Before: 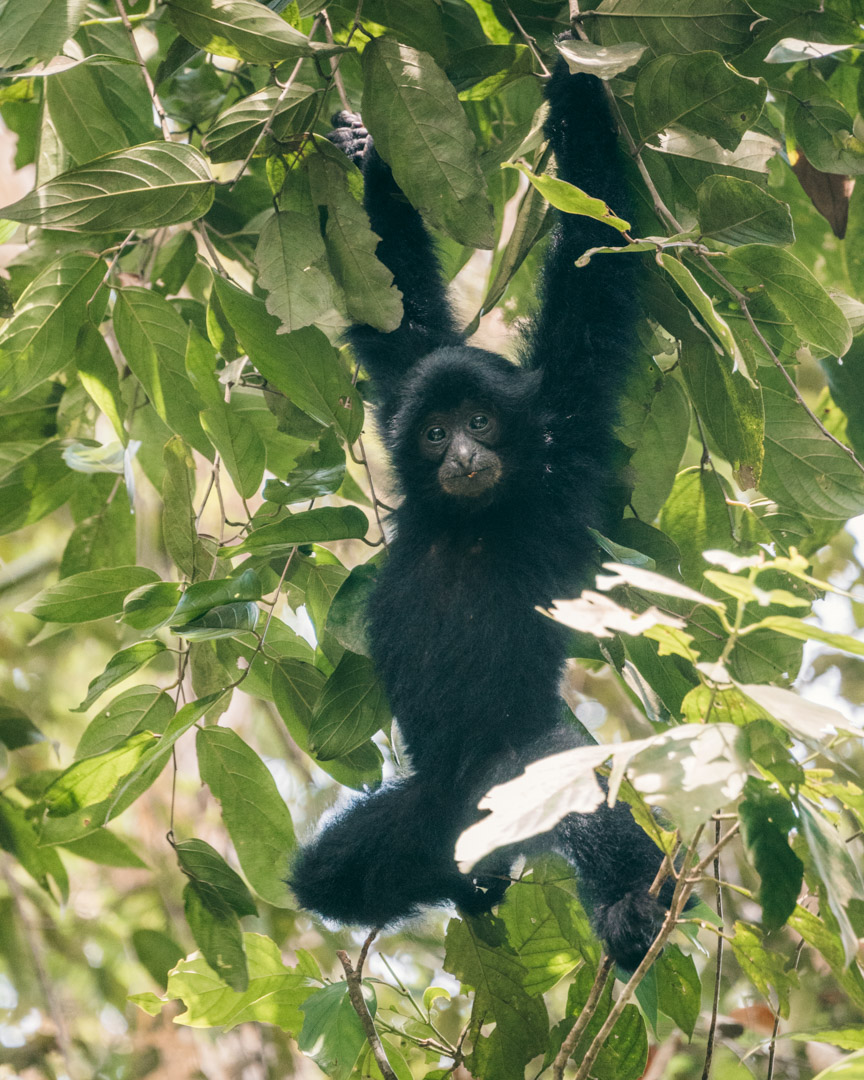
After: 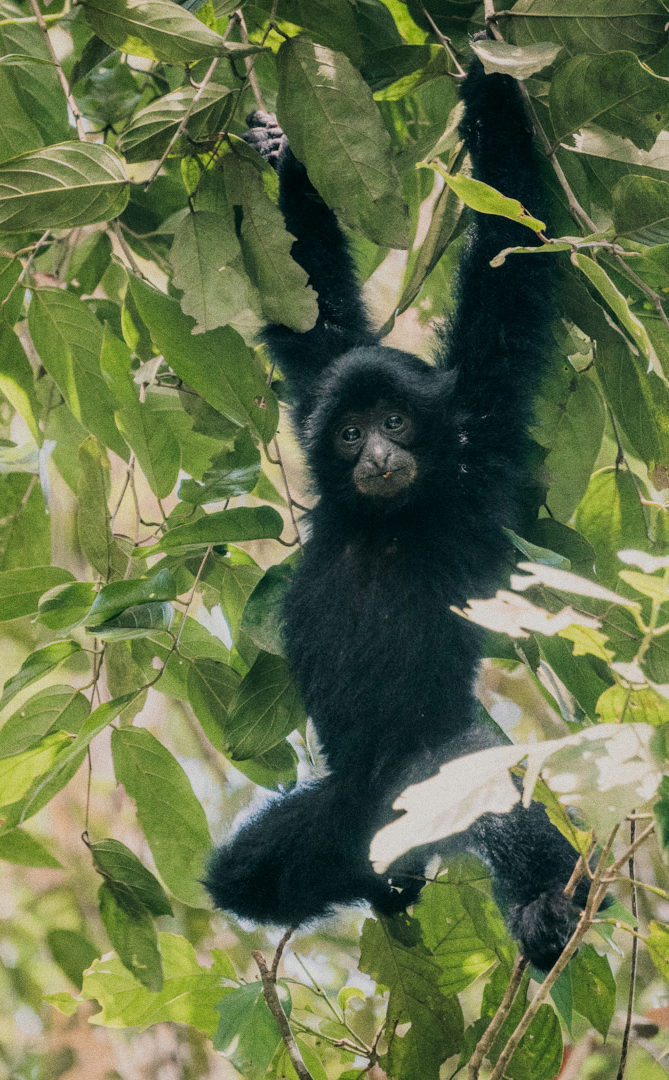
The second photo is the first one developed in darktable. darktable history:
crop: left 9.88%, right 12.664%
filmic rgb: black relative exposure -7.65 EV, white relative exposure 4.56 EV, hardness 3.61, color science v6 (2022)
grain: coarseness 0.09 ISO
